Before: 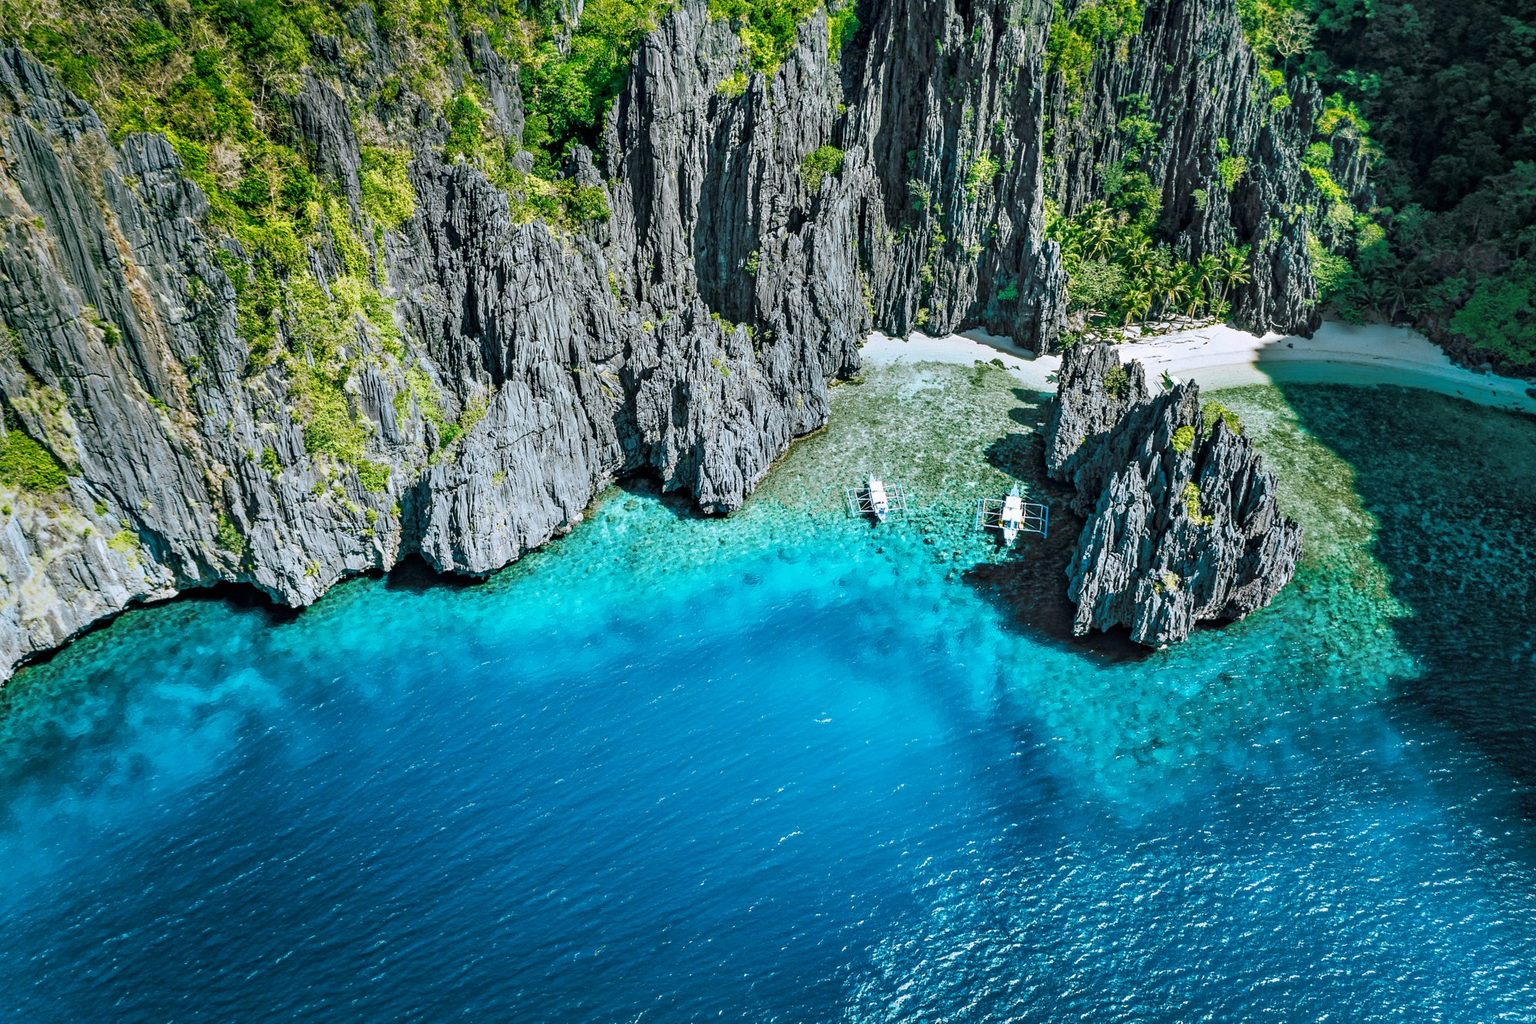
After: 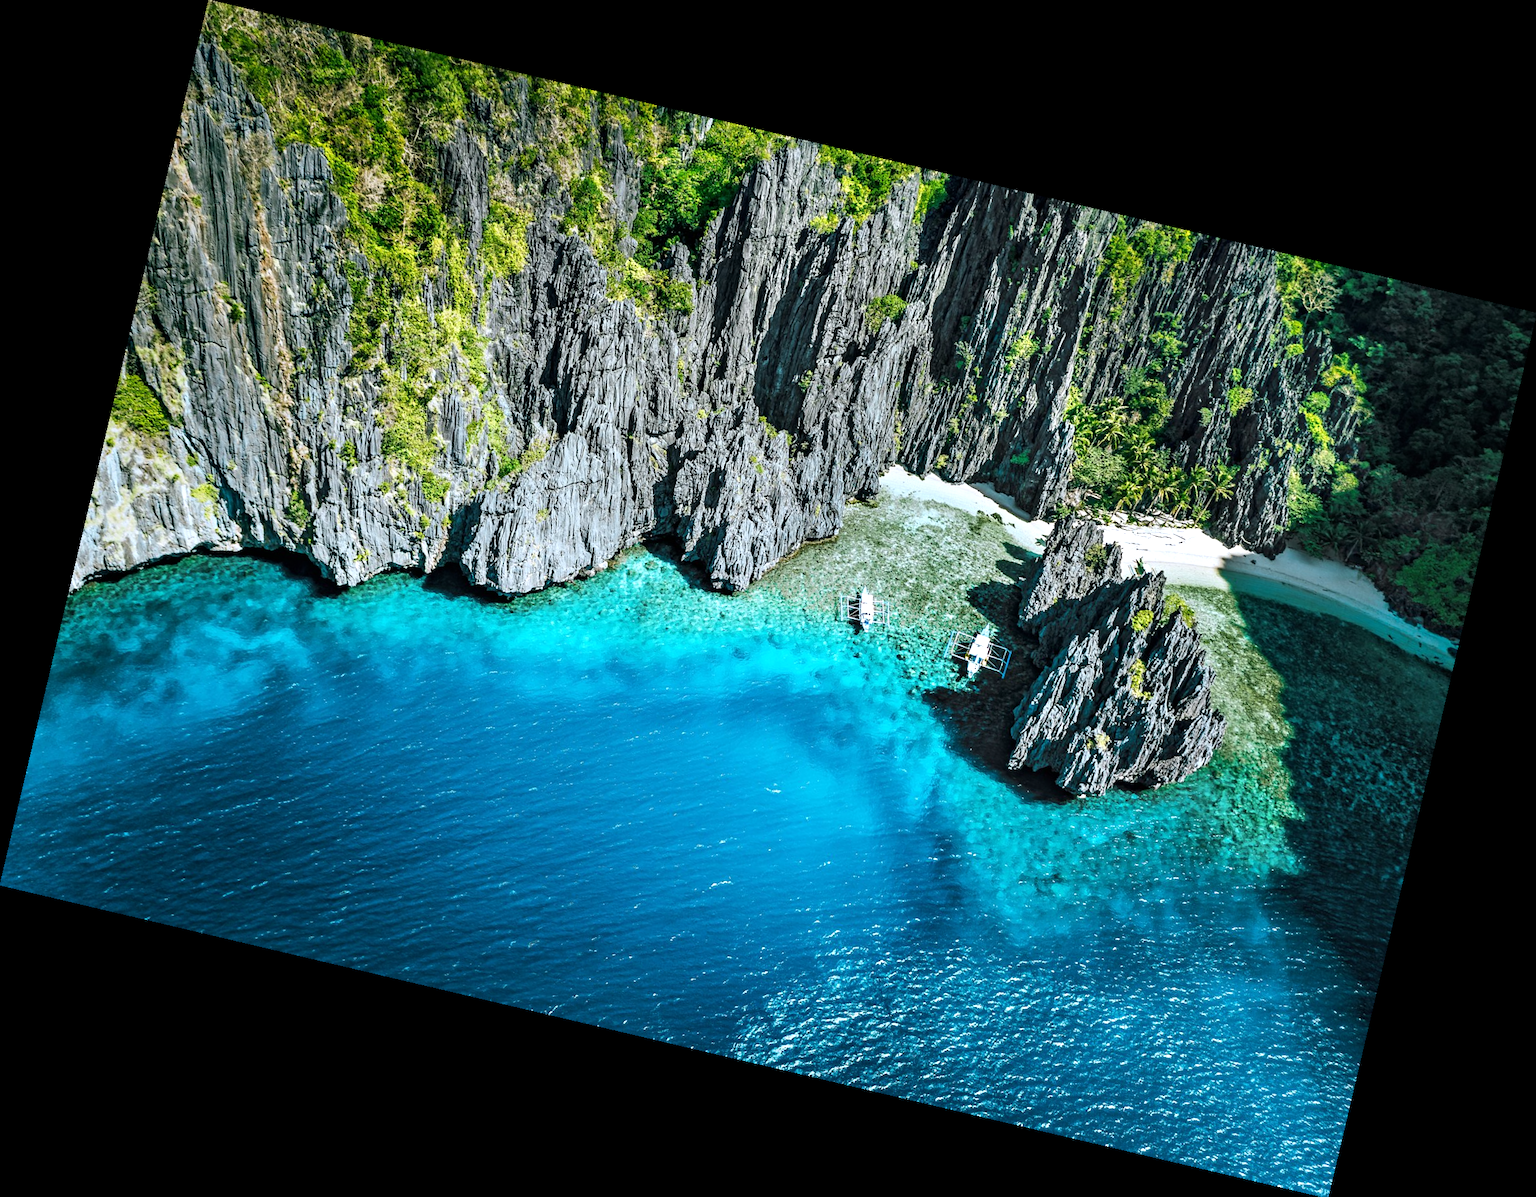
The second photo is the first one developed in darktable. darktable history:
tone equalizer: -8 EV -0.417 EV, -7 EV -0.389 EV, -6 EV -0.333 EV, -5 EV -0.222 EV, -3 EV 0.222 EV, -2 EV 0.333 EV, -1 EV 0.389 EV, +0 EV 0.417 EV, edges refinement/feathering 500, mask exposure compensation -1.57 EV, preserve details no
rotate and perspective: rotation 13.27°, automatic cropping off
